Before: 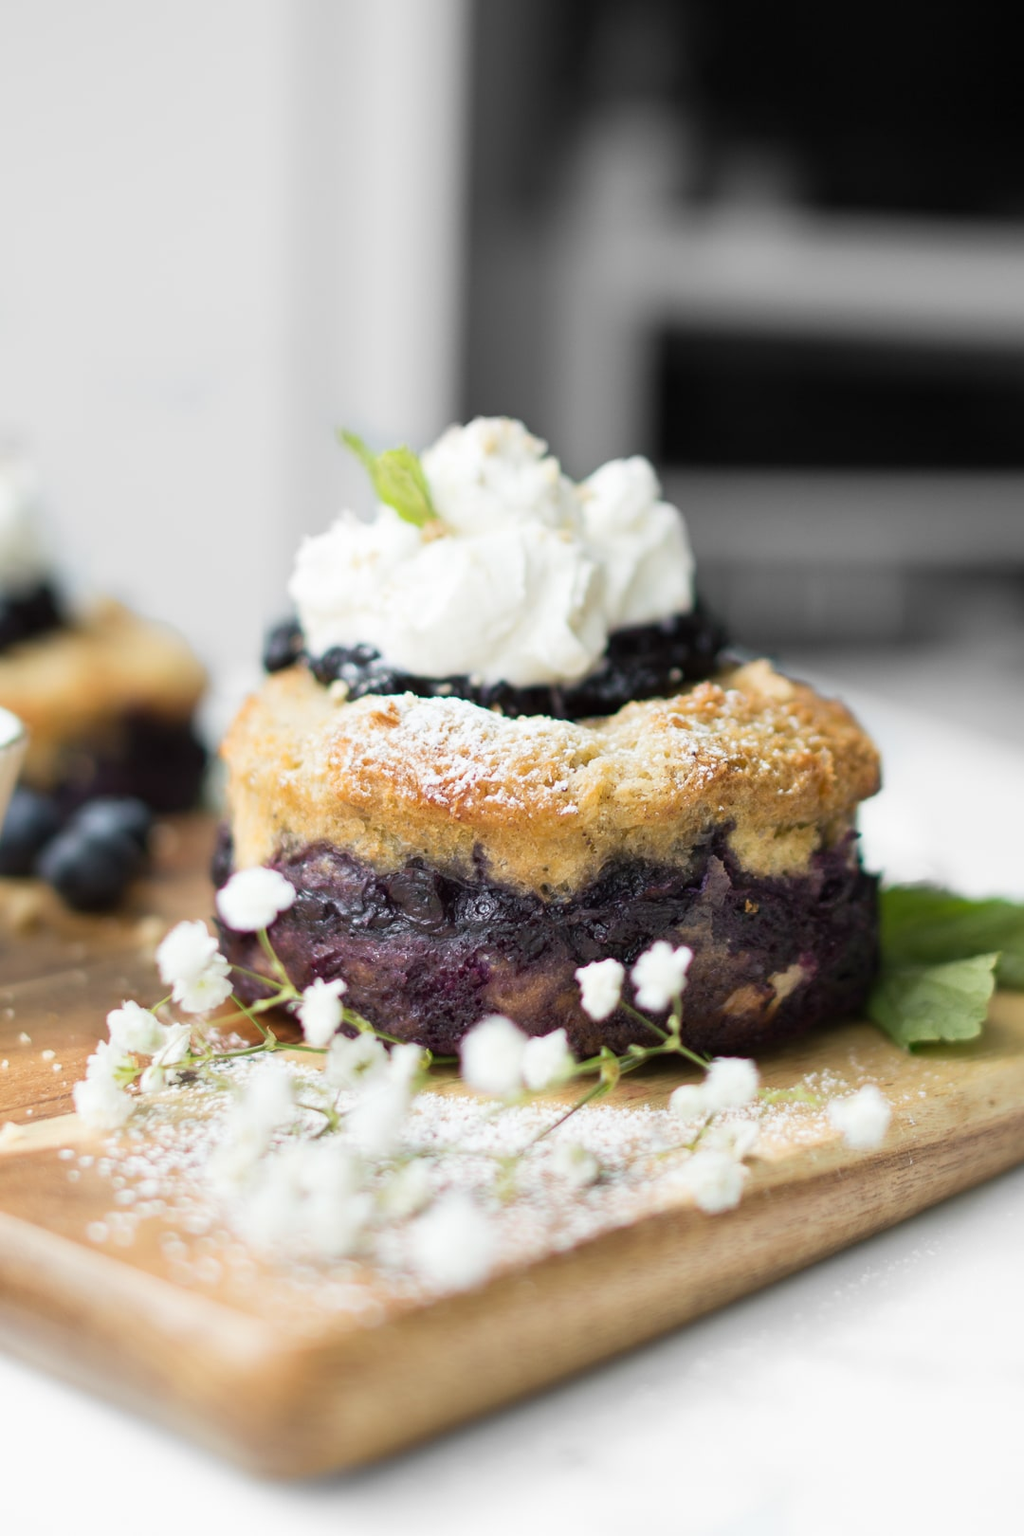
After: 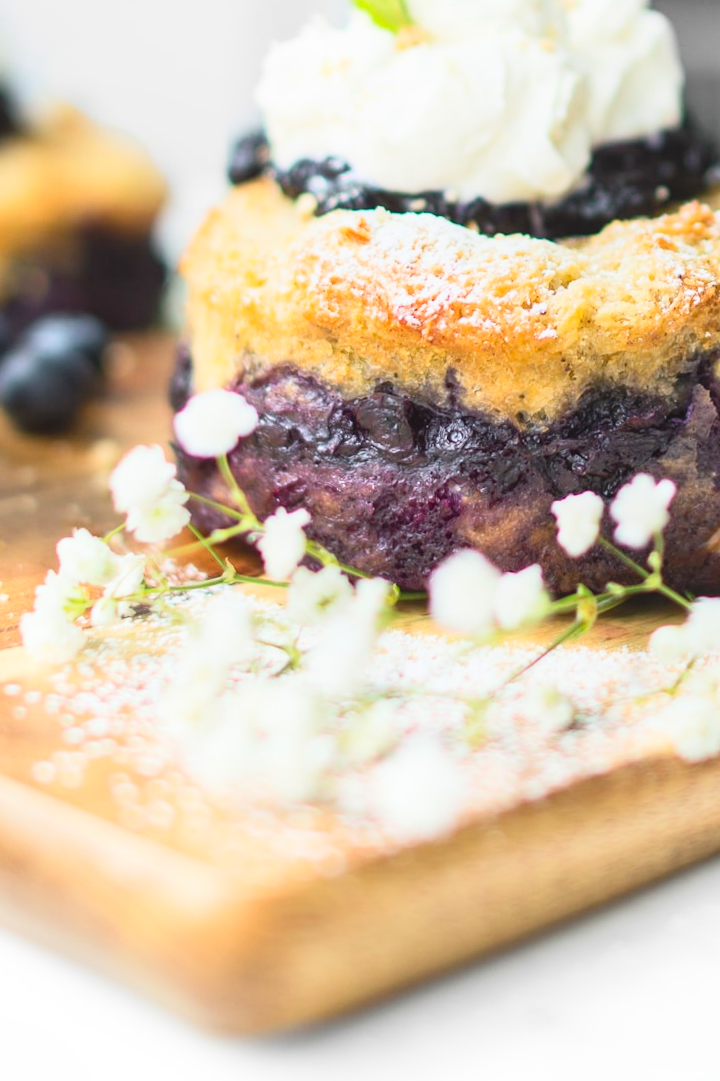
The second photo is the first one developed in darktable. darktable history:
crop and rotate: angle -0.82°, left 3.85%, top 31.828%, right 27.992%
local contrast: detail 110%
contrast brightness saturation: contrast 0.24, brightness 0.26, saturation 0.39
